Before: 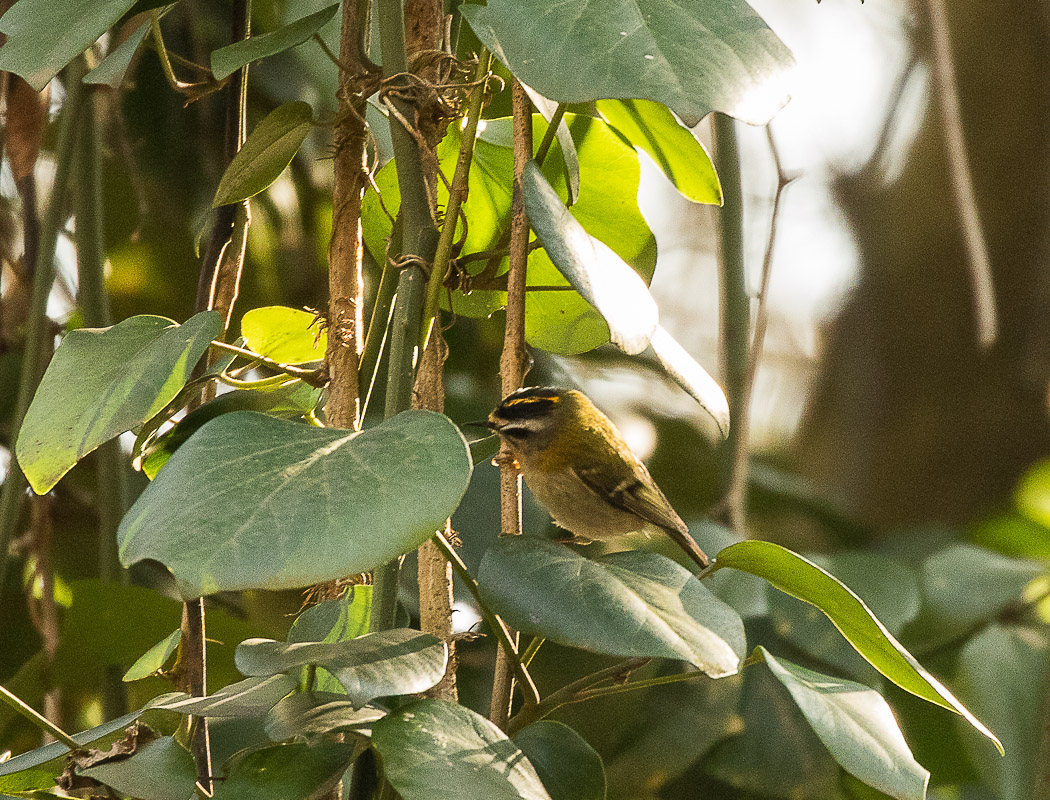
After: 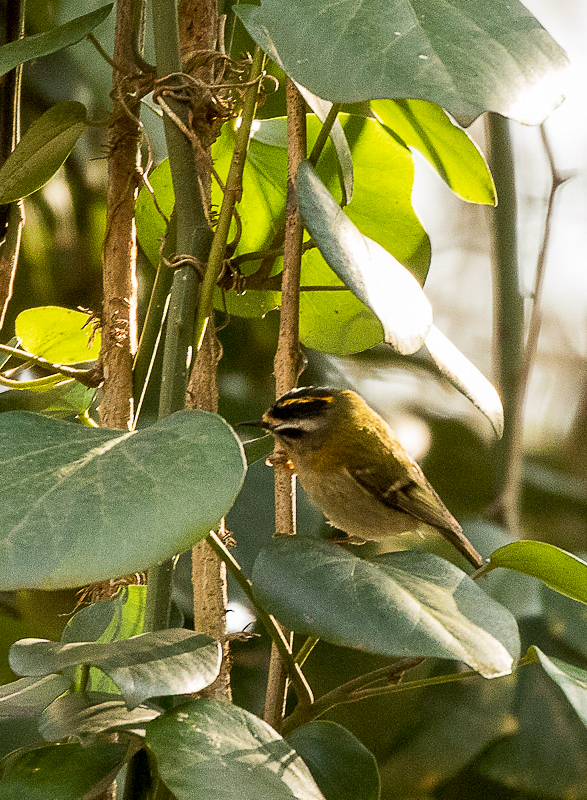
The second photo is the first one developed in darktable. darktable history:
crop: left 21.524%, right 22.502%
exposure: black level correction 0.007, compensate highlight preservation false
